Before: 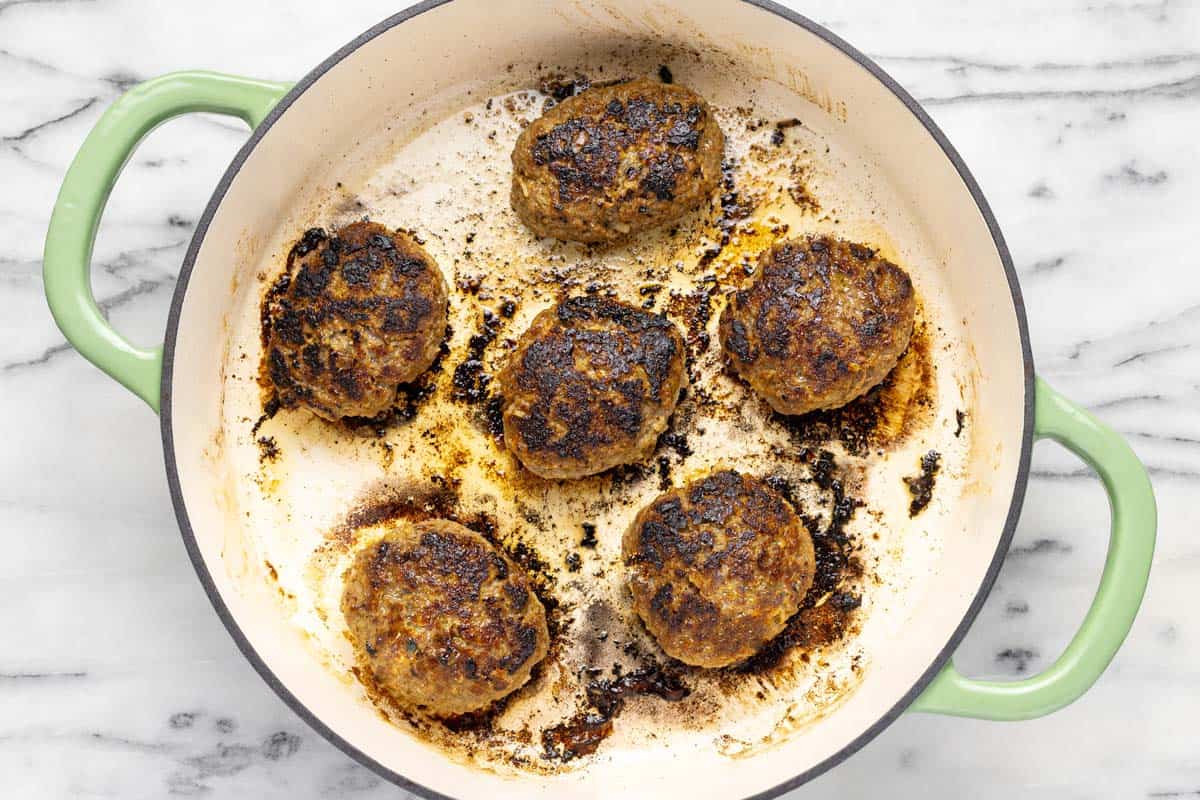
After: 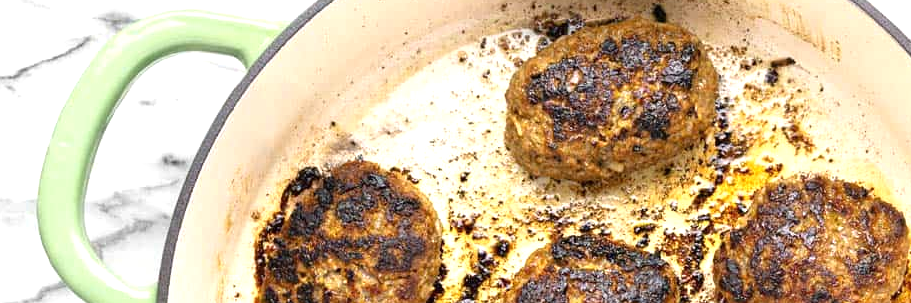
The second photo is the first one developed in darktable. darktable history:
crop: left 0.542%, top 7.632%, right 23.507%, bottom 54.426%
exposure: black level correction 0, exposure 0.589 EV, compensate highlight preservation false
